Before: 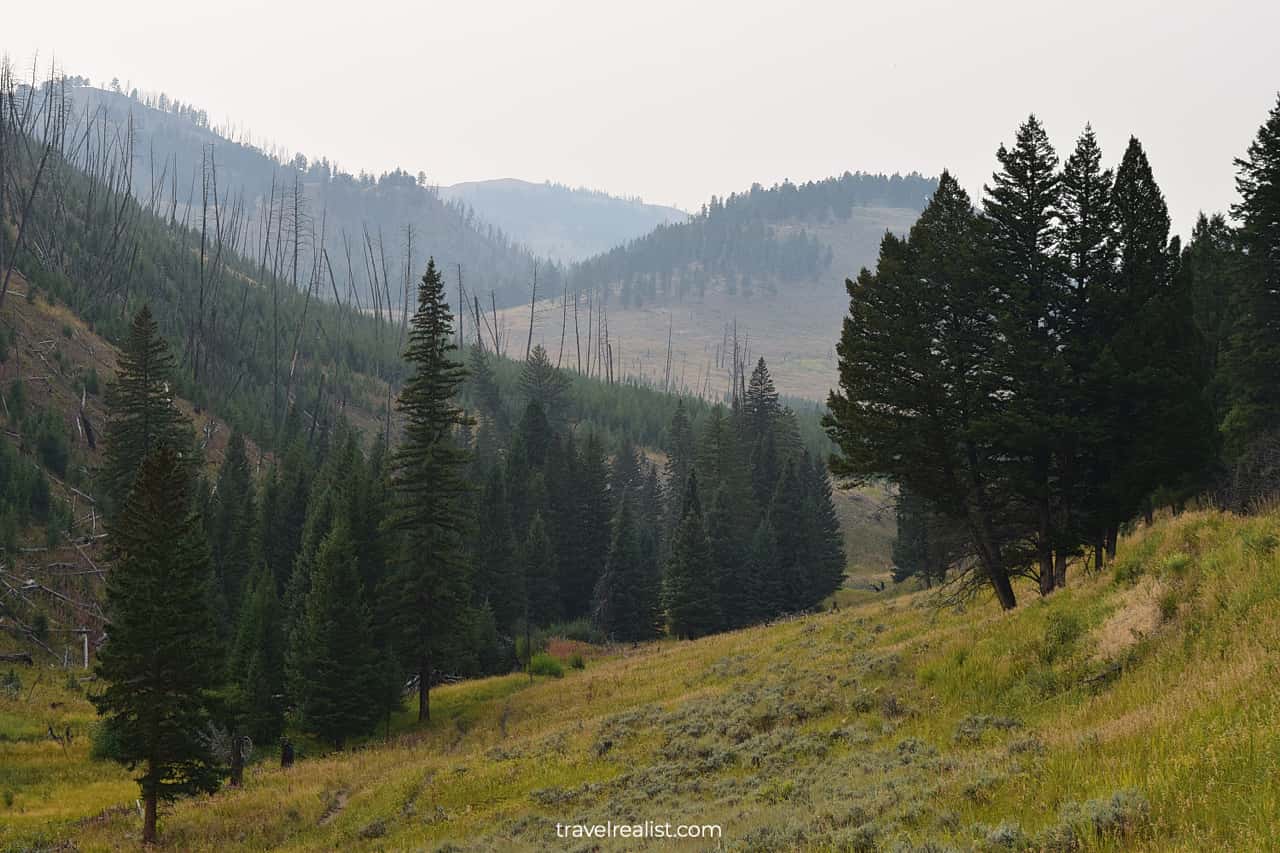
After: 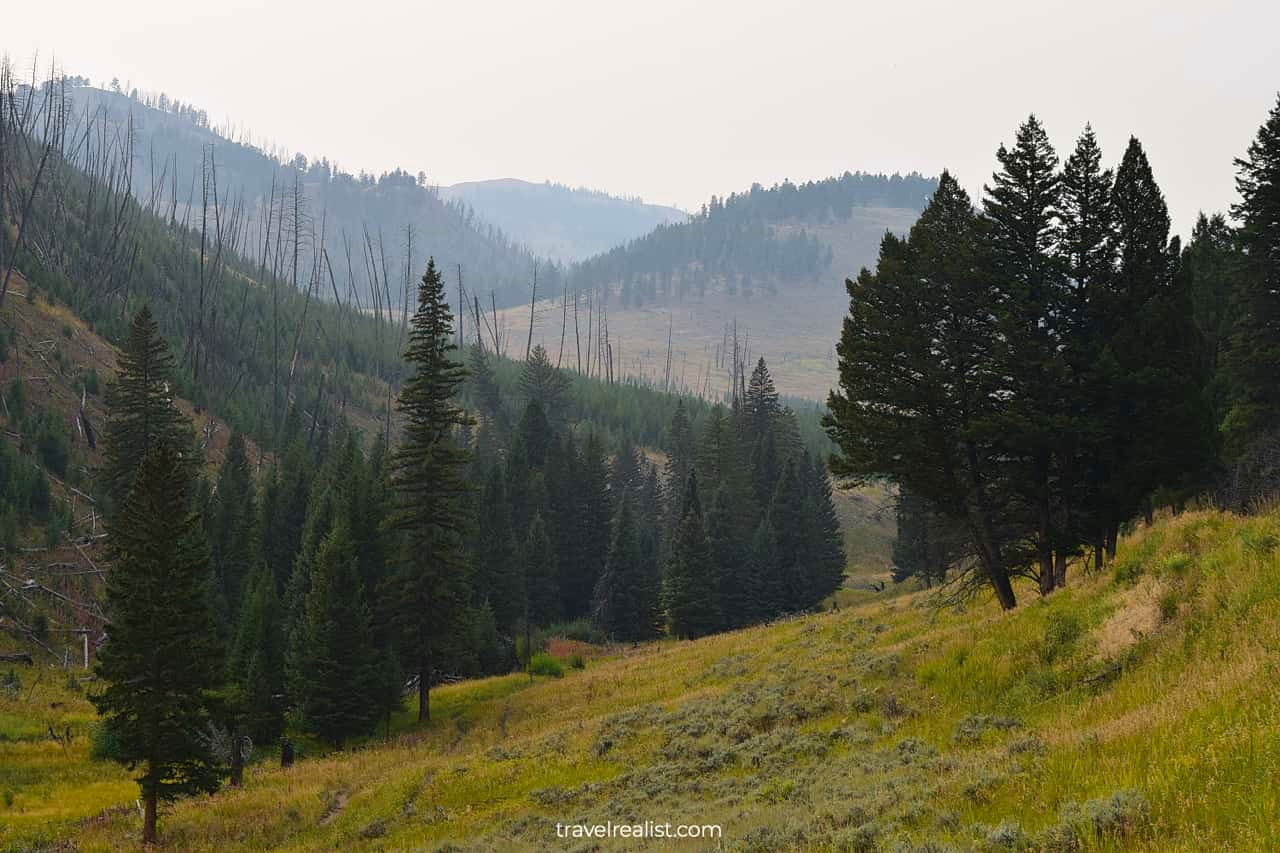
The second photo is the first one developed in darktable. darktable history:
contrast brightness saturation: saturation 0.184
